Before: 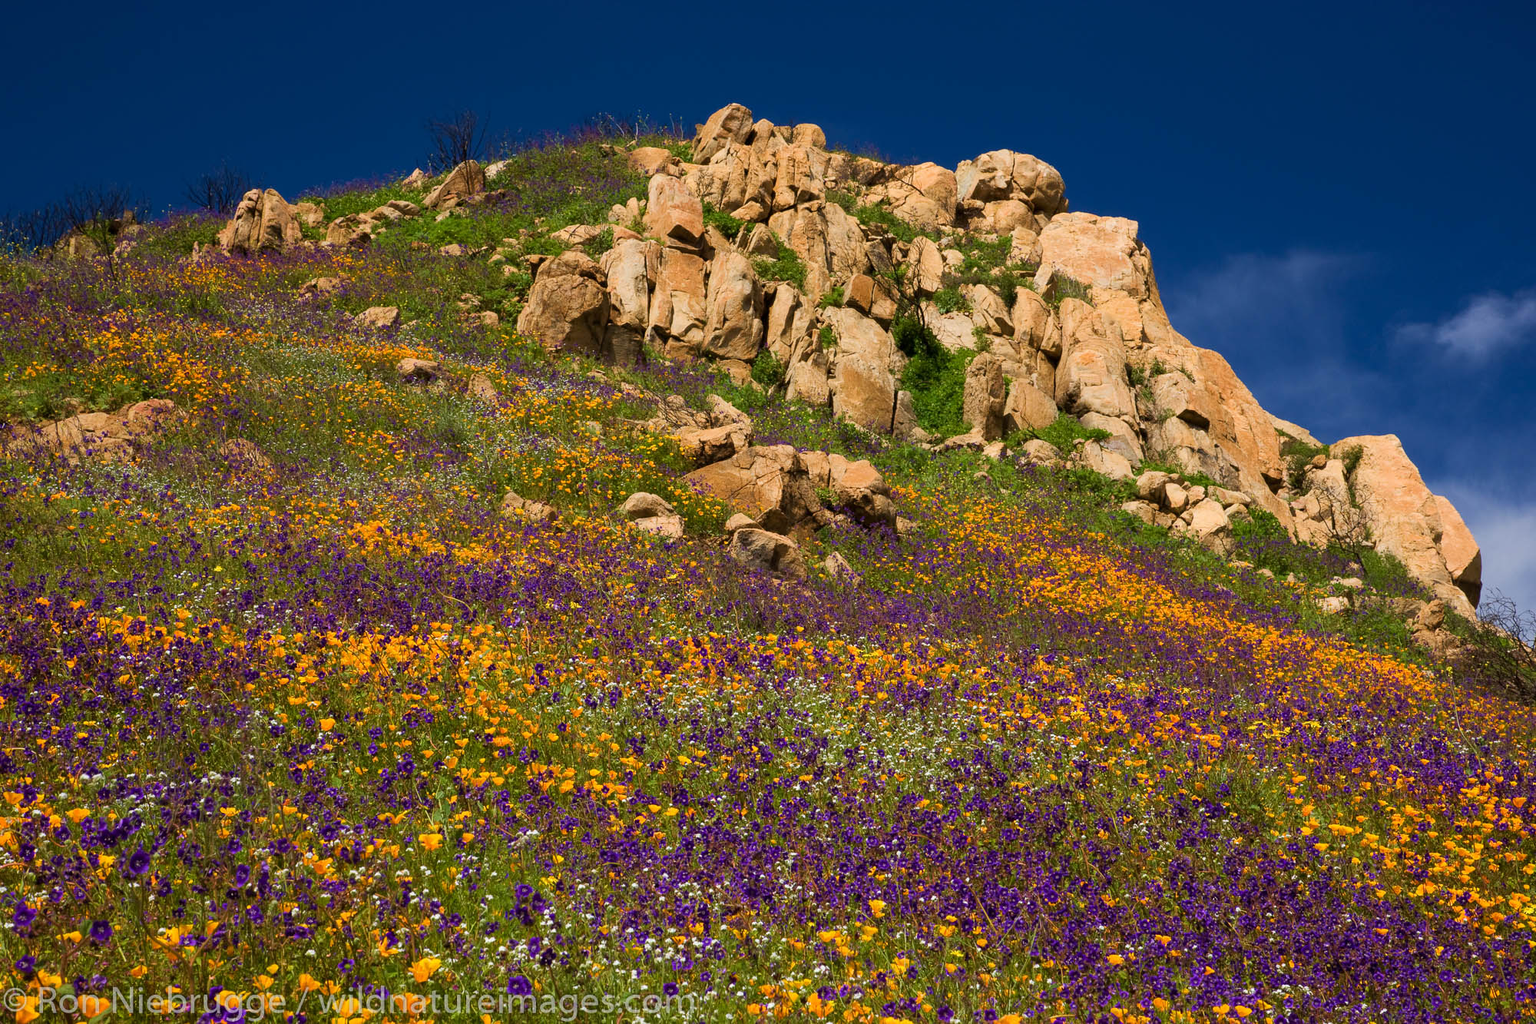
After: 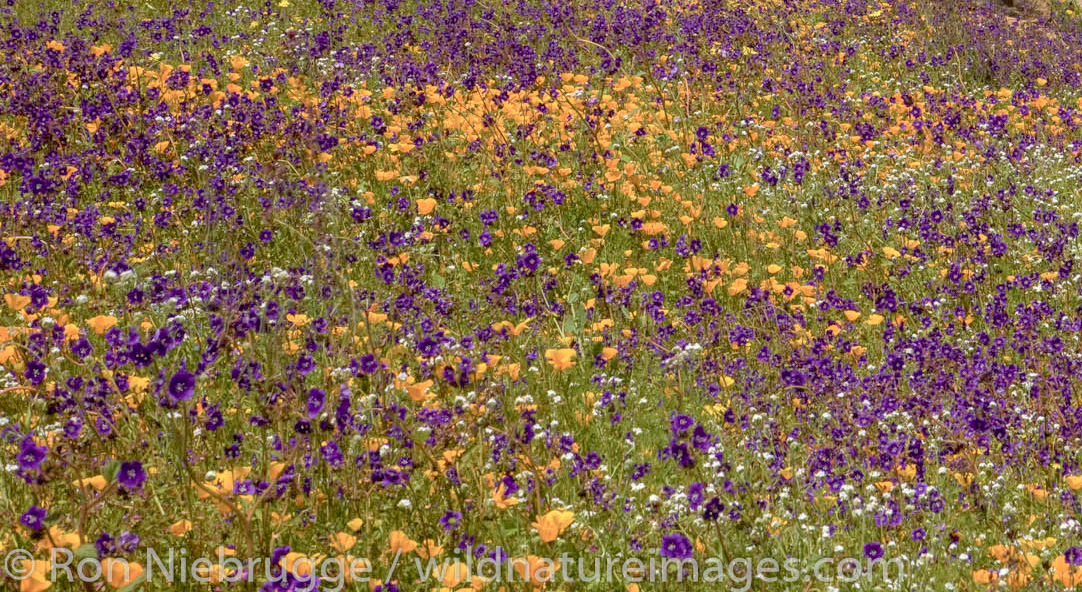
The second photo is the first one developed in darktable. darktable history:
tone curve: curves: ch0 [(0, 0) (0.004, 0.008) (0.077, 0.156) (0.169, 0.29) (0.774, 0.774) (1, 1)], preserve colors none
local contrast: on, module defaults
crop and rotate: top 55.314%, right 45.884%, bottom 0.22%
